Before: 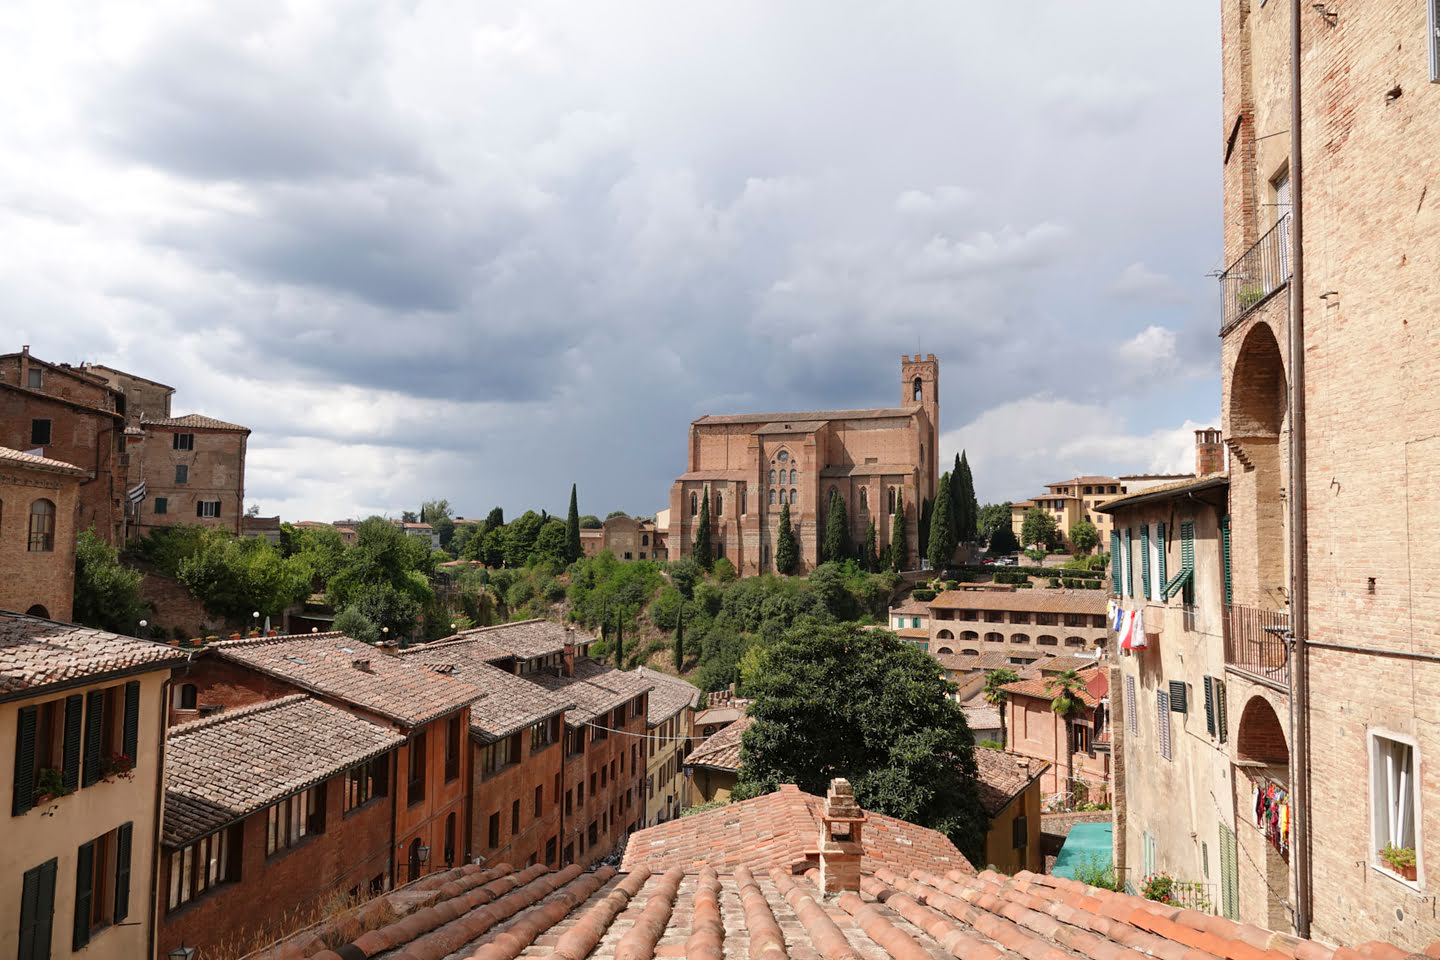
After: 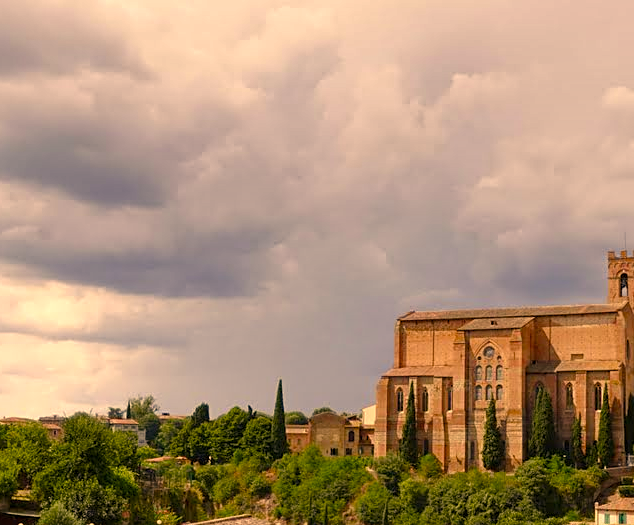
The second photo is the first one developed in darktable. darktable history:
crop: left 20.455%, top 10.855%, right 35.465%, bottom 34.41%
exposure: black level correction 0, exposure 0 EV, compensate highlight preservation false
color correction: highlights a* 14.84, highlights b* 32.05
color balance rgb: perceptual saturation grading › global saturation 34.905%, perceptual saturation grading › highlights -24.909%, perceptual saturation grading › shadows 50.135%
local contrast: highlights 102%, shadows 98%, detail 119%, midtone range 0.2
shadows and highlights: soften with gaussian
sharpen: amount 0.207
